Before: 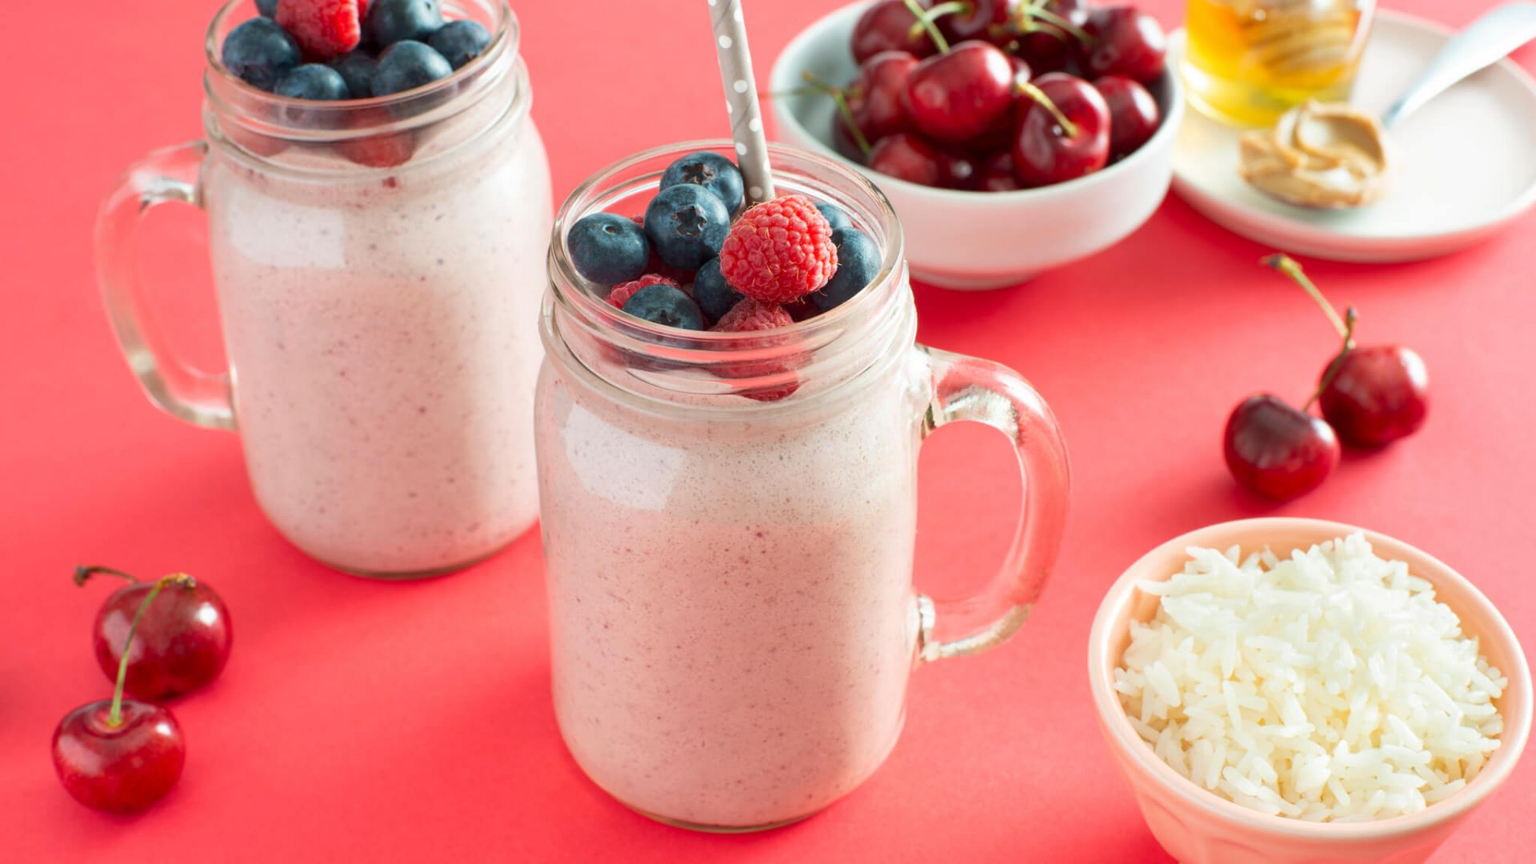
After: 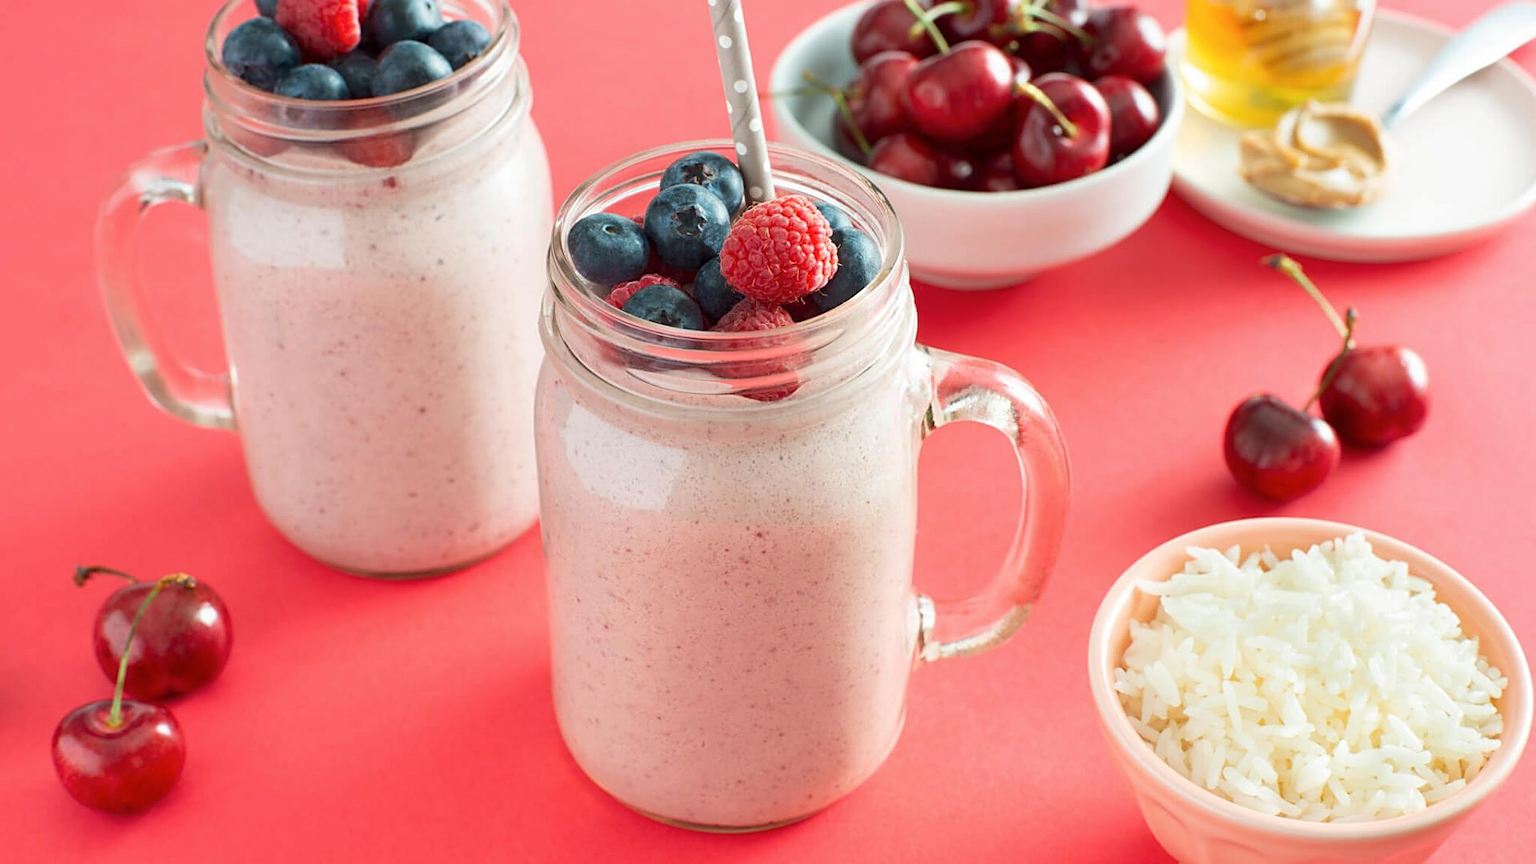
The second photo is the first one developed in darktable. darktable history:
contrast brightness saturation: saturation -0.029
sharpen: on, module defaults
